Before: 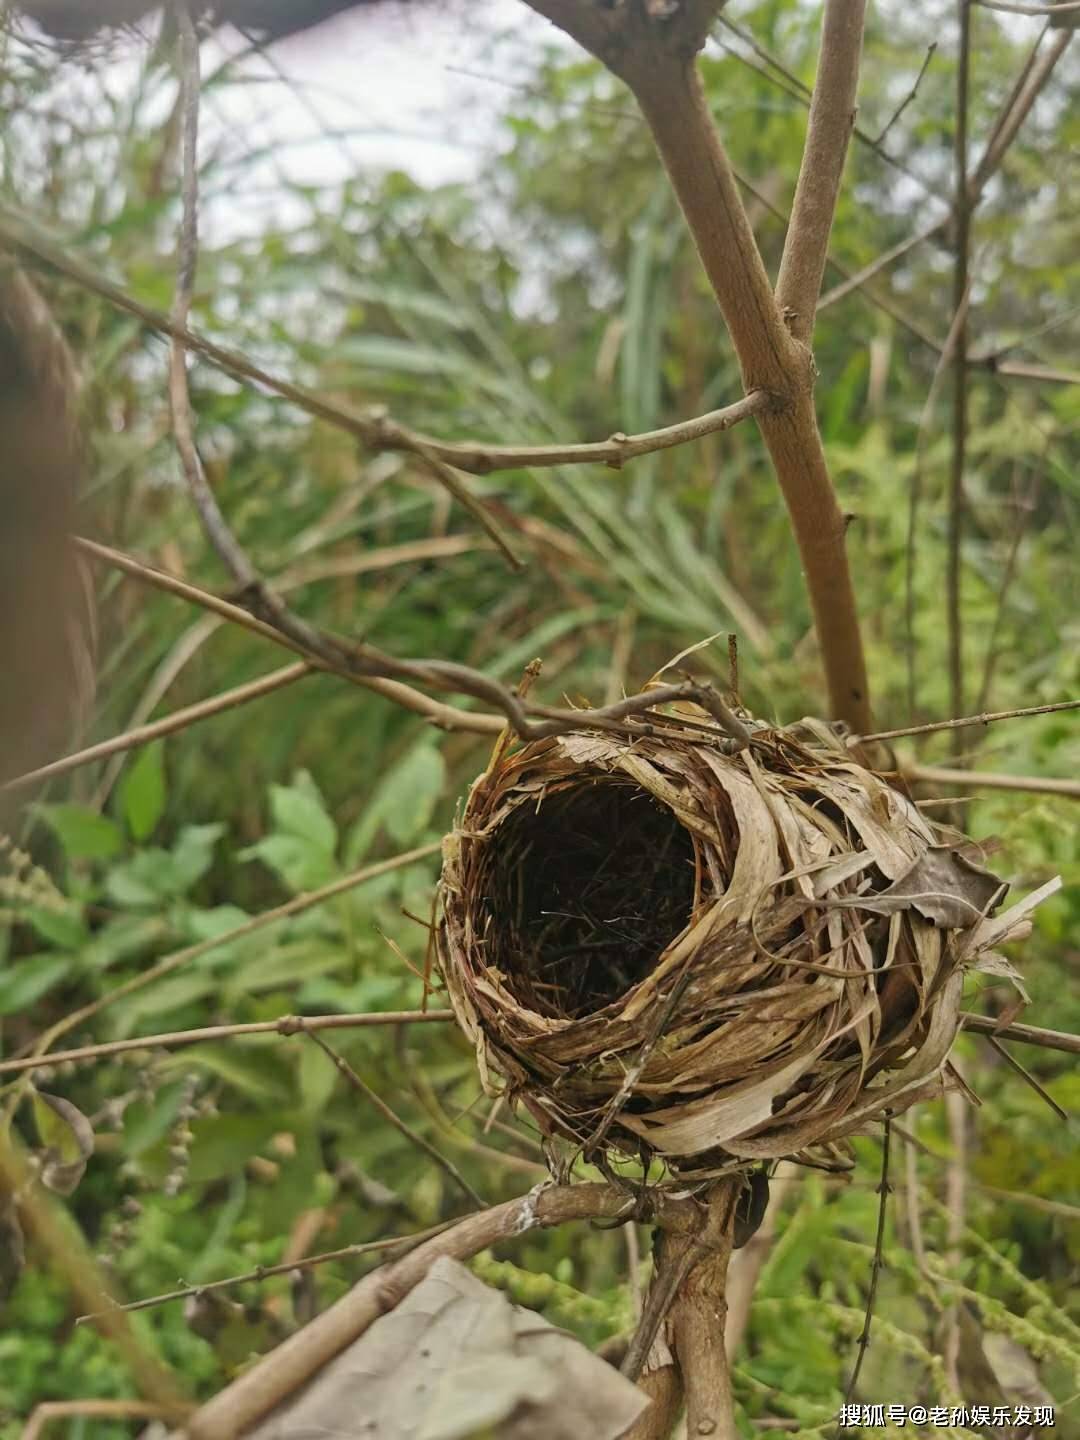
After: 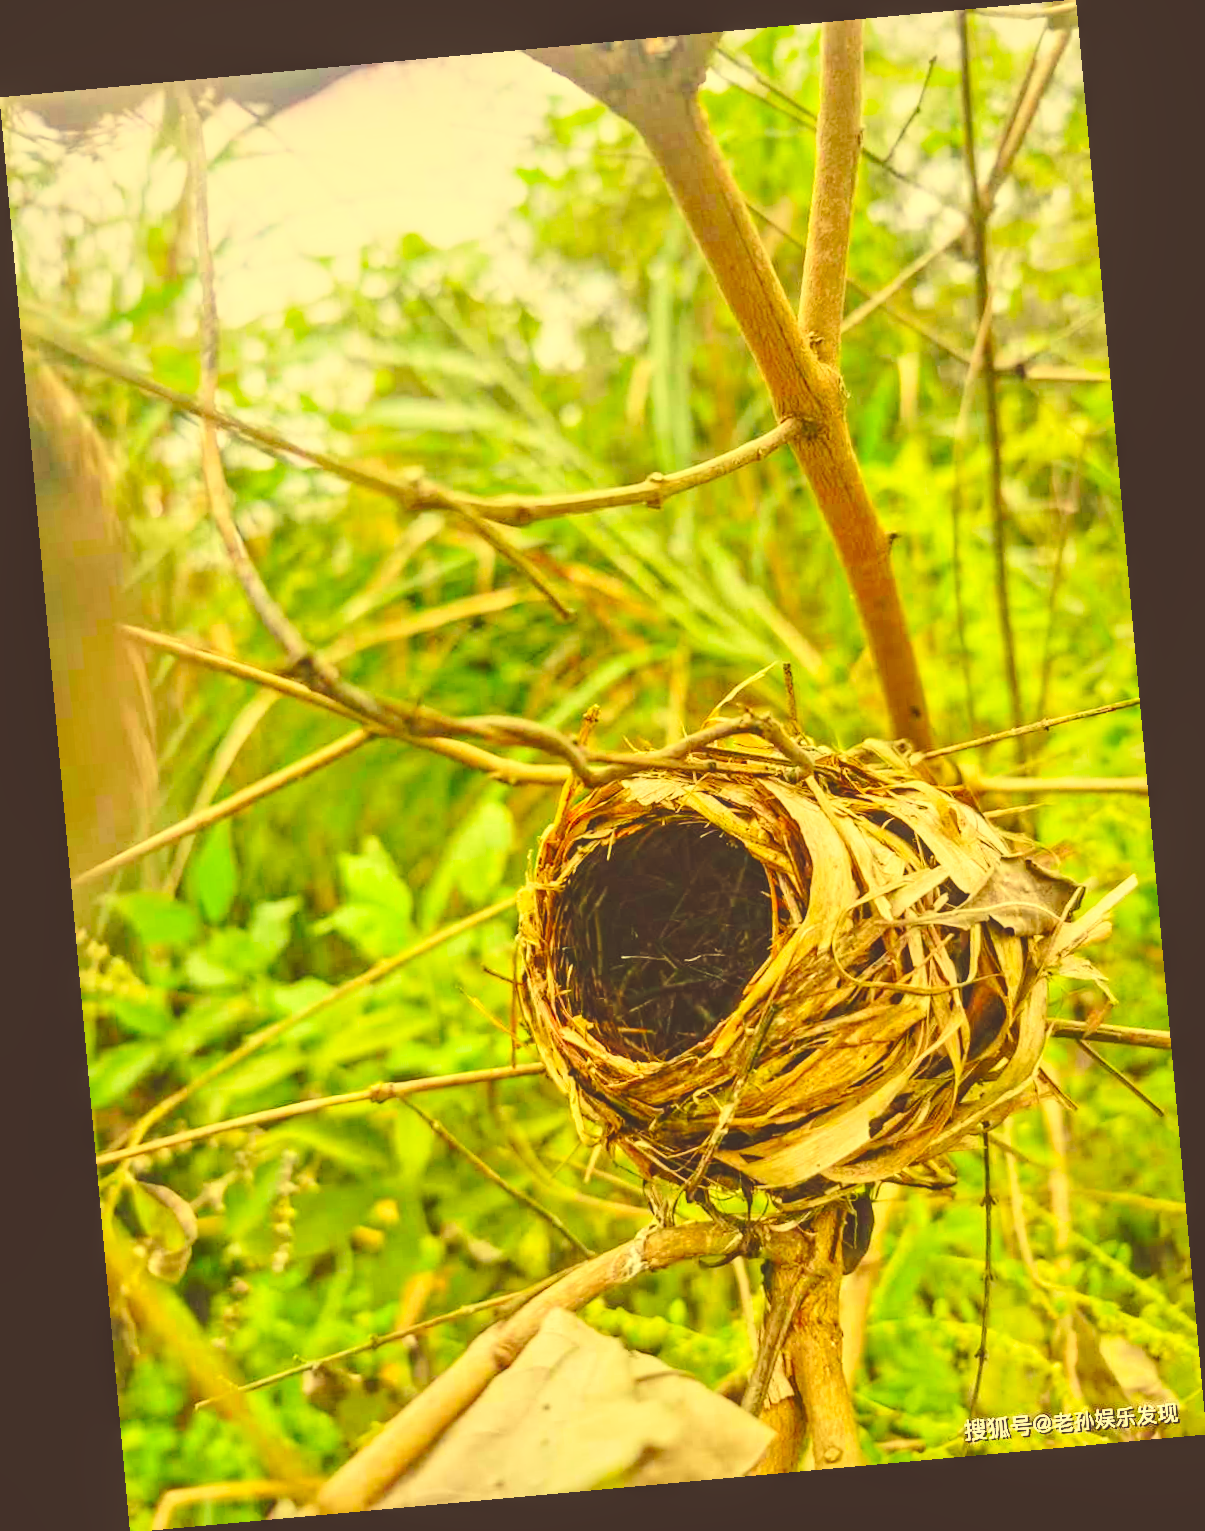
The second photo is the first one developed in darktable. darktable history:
base curve: curves: ch0 [(0, 0) (0.032, 0.037) (0.105, 0.228) (0.435, 0.76) (0.856, 0.983) (1, 1)], preserve colors none
contrast brightness saturation: contrast 0.2, brightness 0.2, saturation 0.8
local contrast: on, module defaults
exposure: black level correction -0.025, exposure -0.117 EV, compensate highlight preservation false
color correction: highlights a* -0.482, highlights b* 40, shadows a* 9.8, shadows b* -0.161
rotate and perspective: rotation -5.2°, automatic cropping off
